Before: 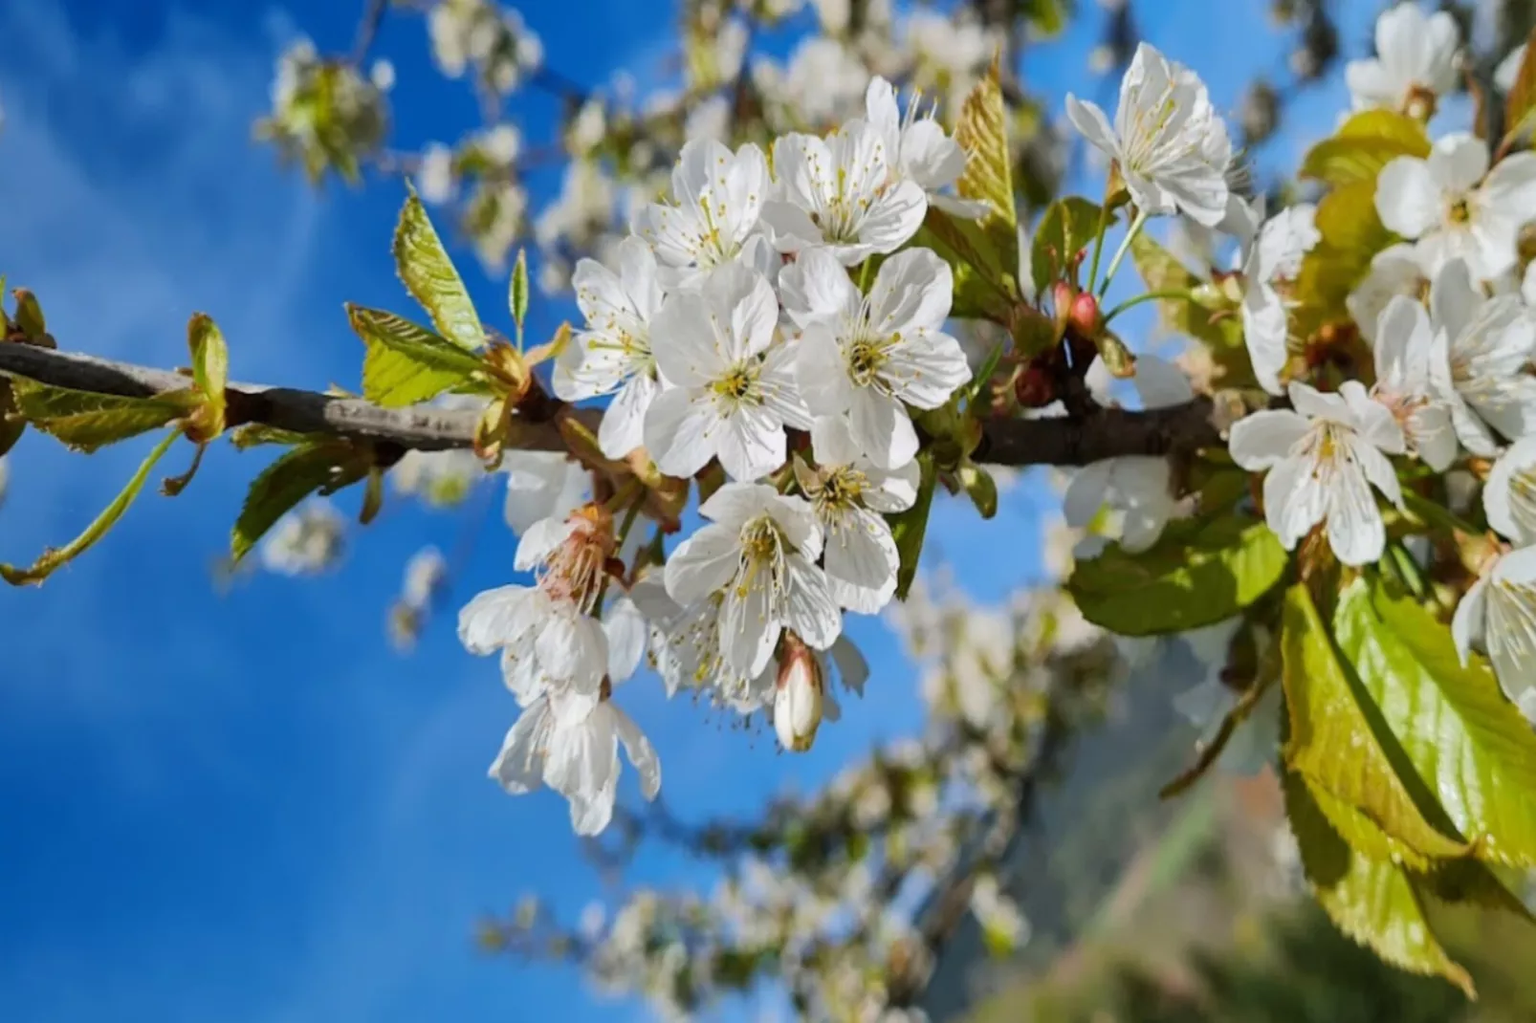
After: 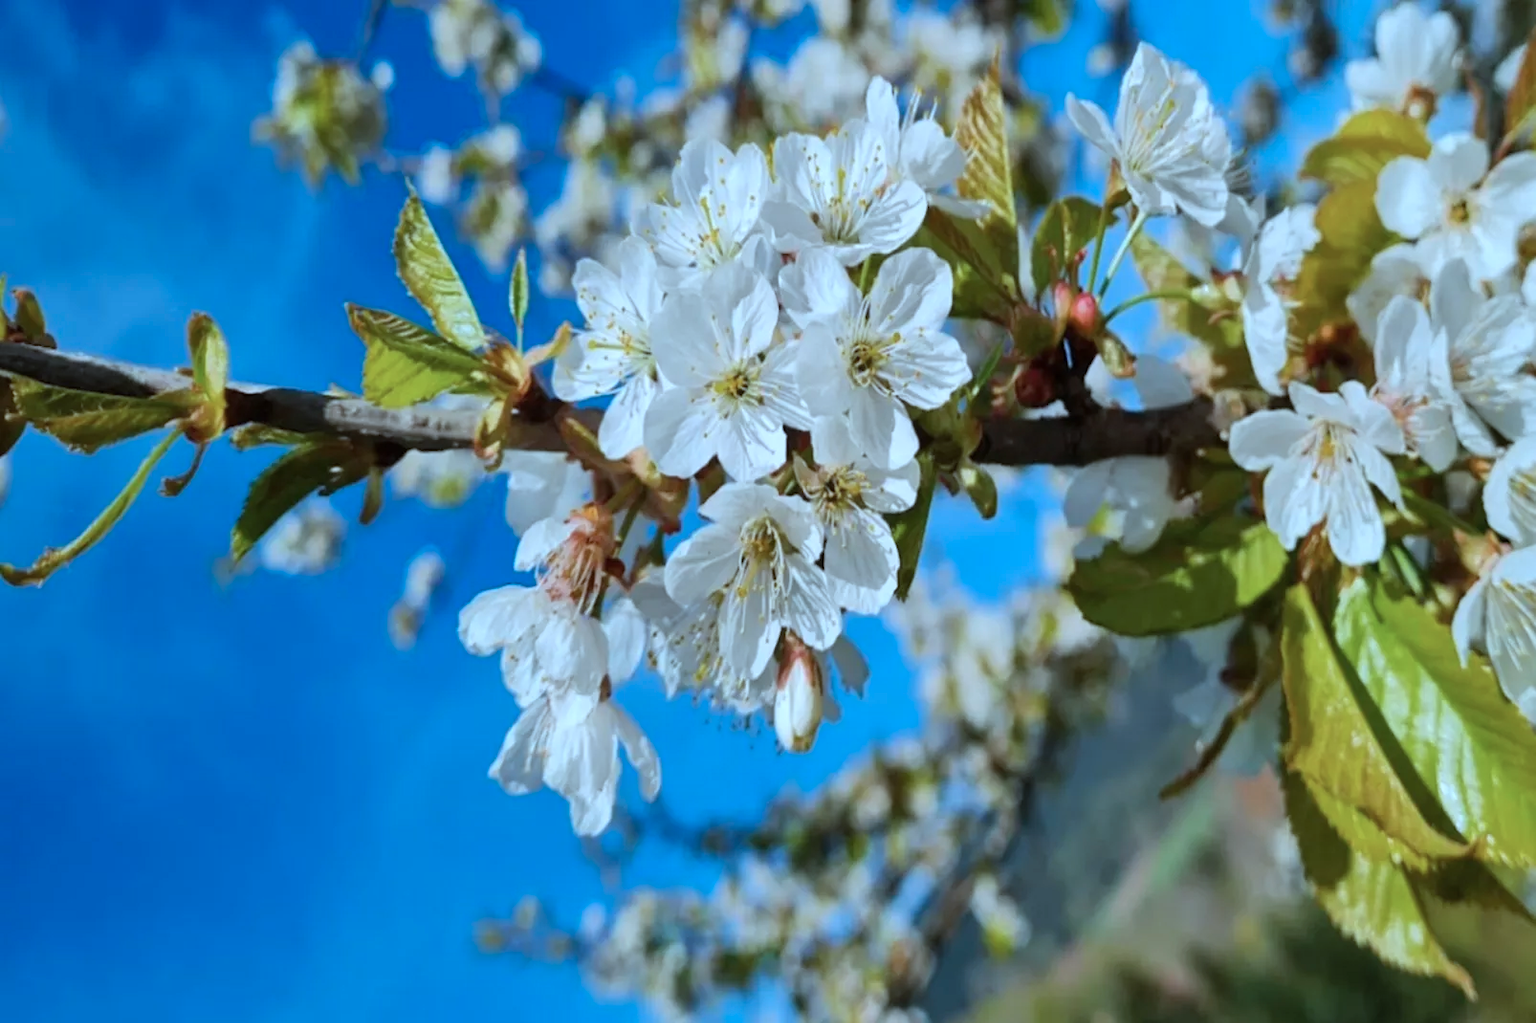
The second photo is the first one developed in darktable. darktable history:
color correction: highlights a* -9.22, highlights b* -22.9
